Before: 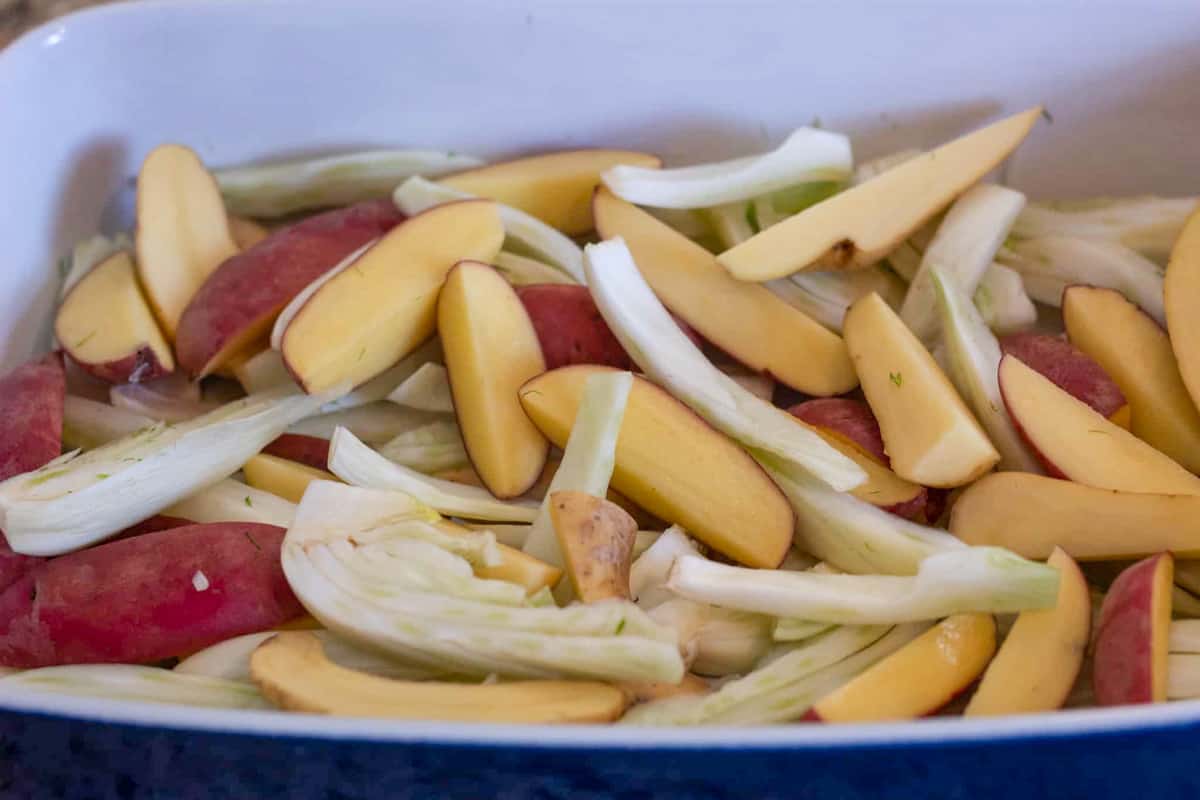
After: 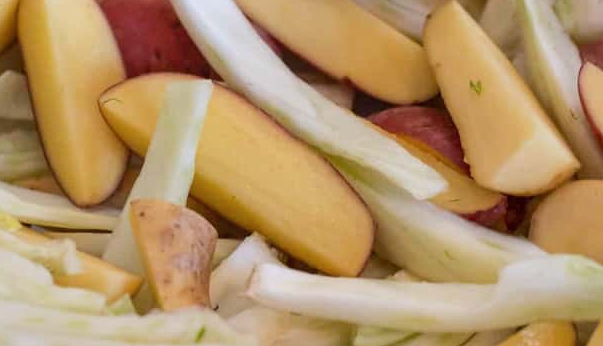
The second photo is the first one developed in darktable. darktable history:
shadows and highlights: shadows -23.08, highlights 46.15, soften with gaussian
crop: left 35.03%, top 36.625%, right 14.663%, bottom 20.057%
